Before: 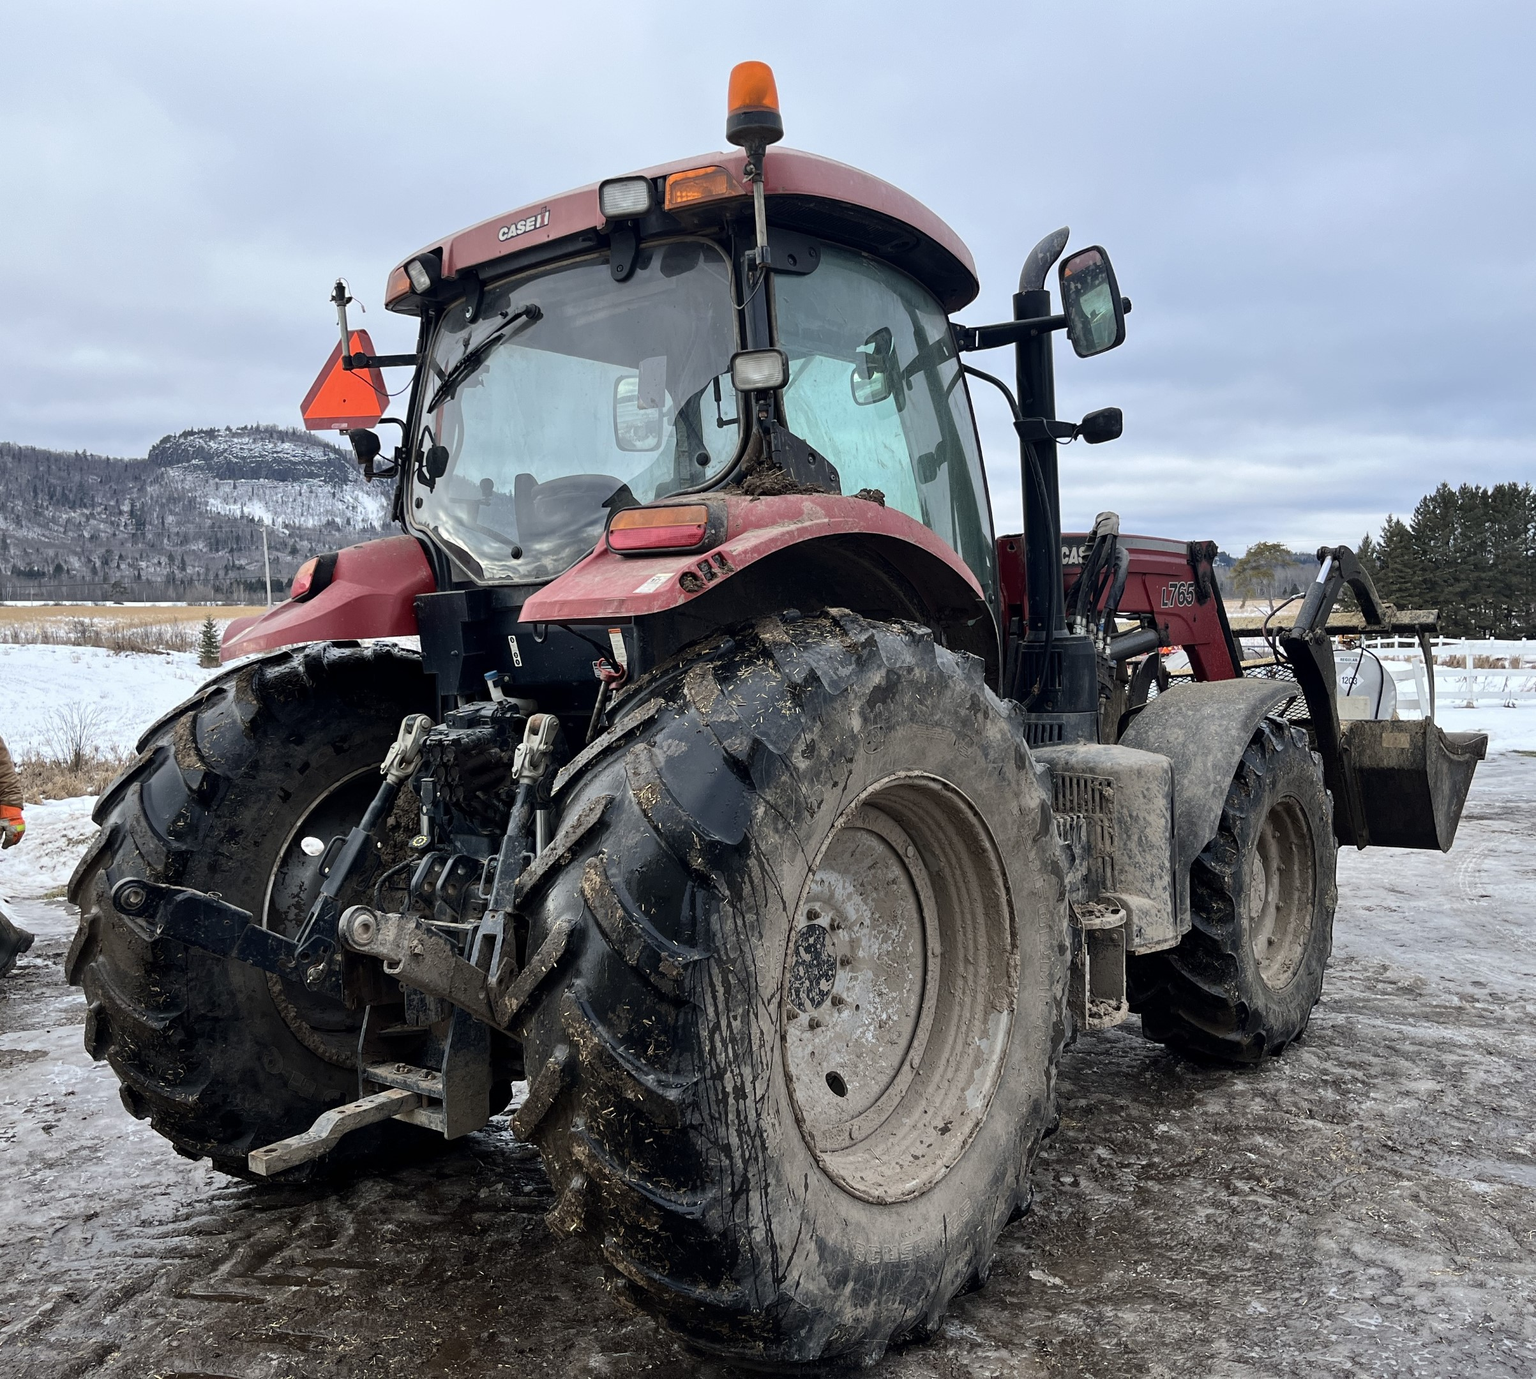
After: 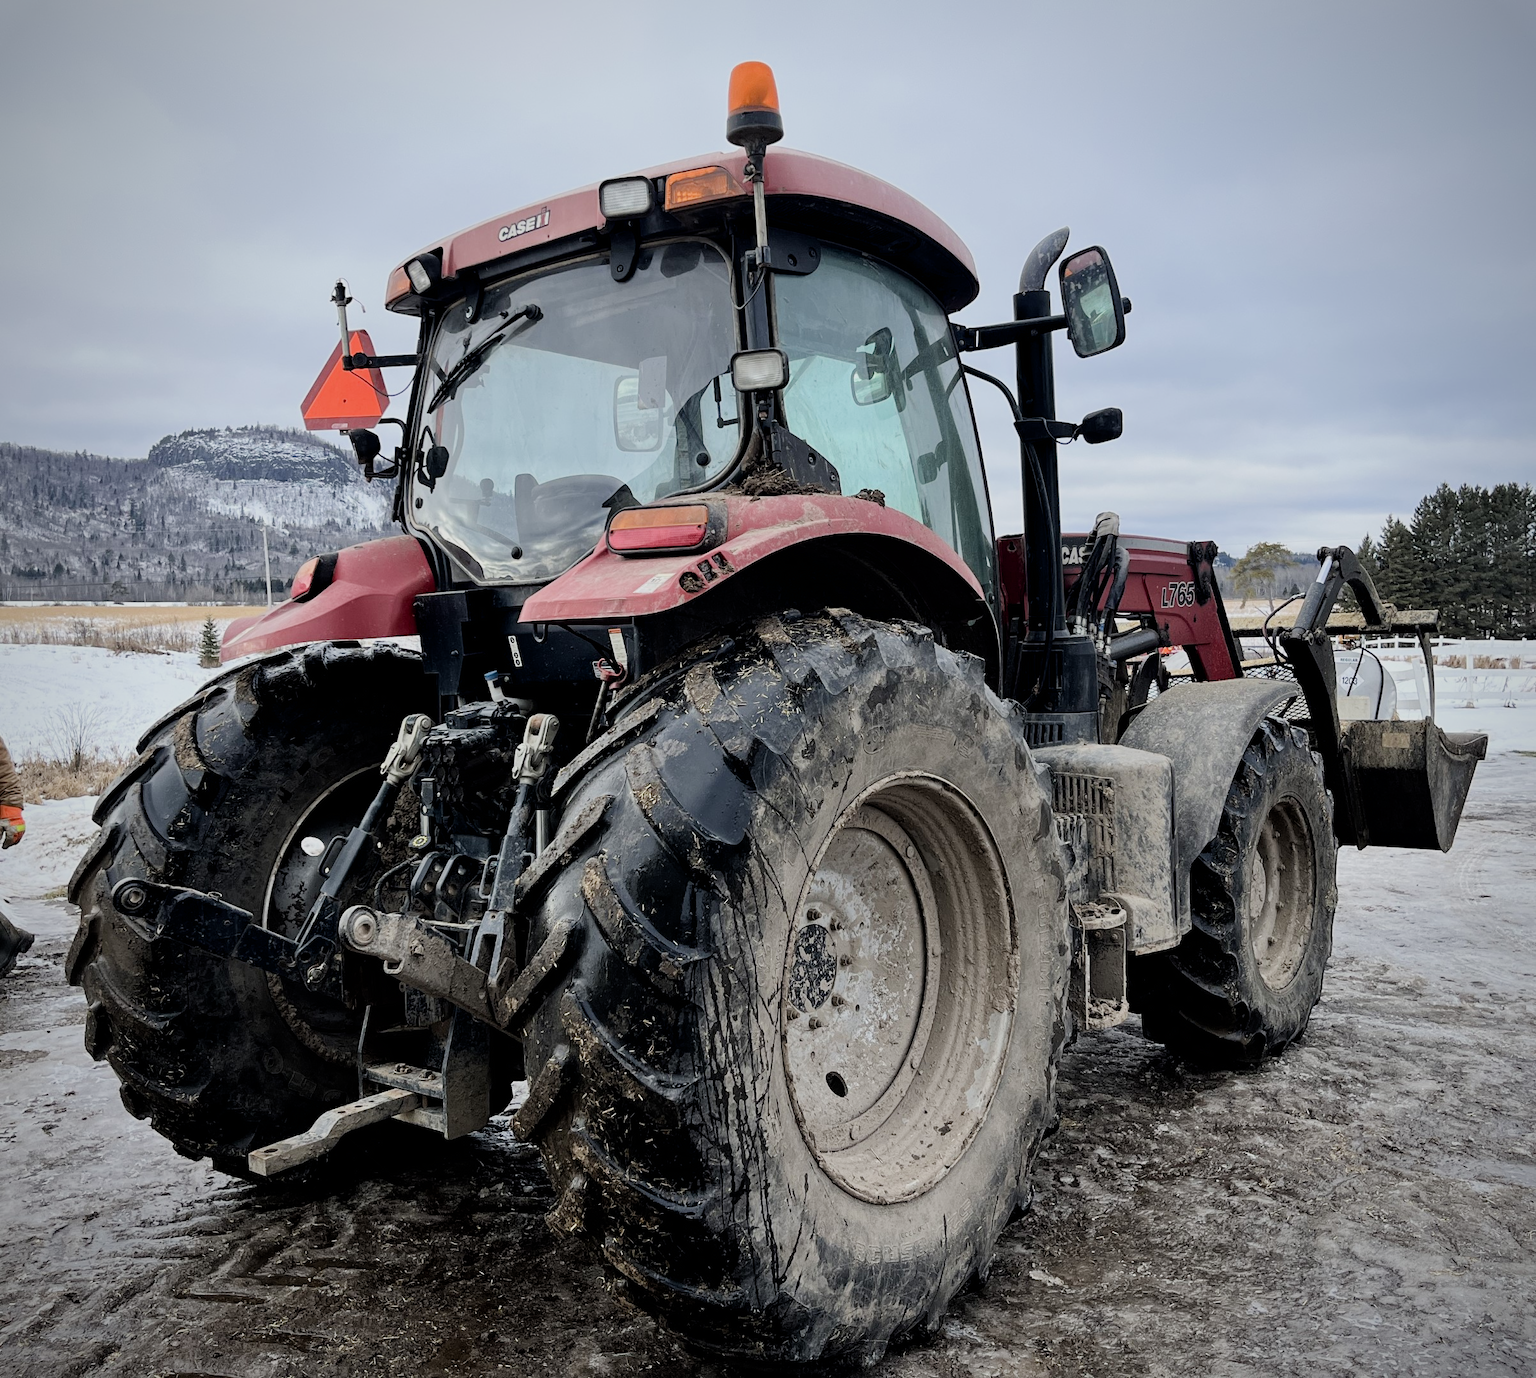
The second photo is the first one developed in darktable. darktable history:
filmic rgb: black relative exposure -7.65 EV, white relative exposure 4.56 EV, hardness 3.61
vignetting: saturation 0, unbound false
exposure: black level correction 0.003, exposure 0.383 EV, compensate highlight preservation false
